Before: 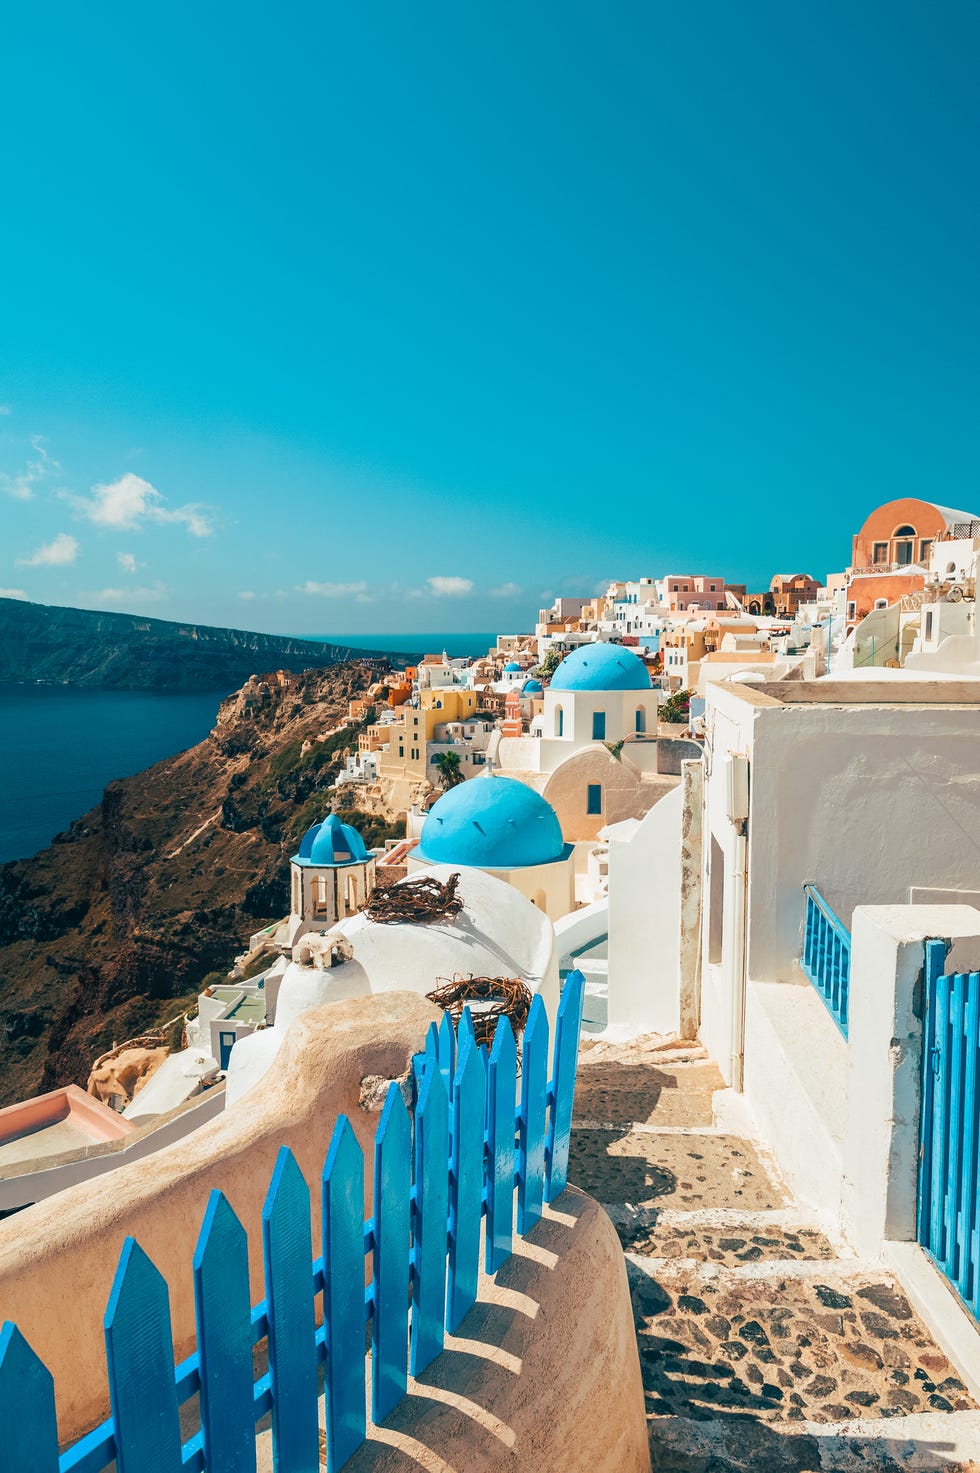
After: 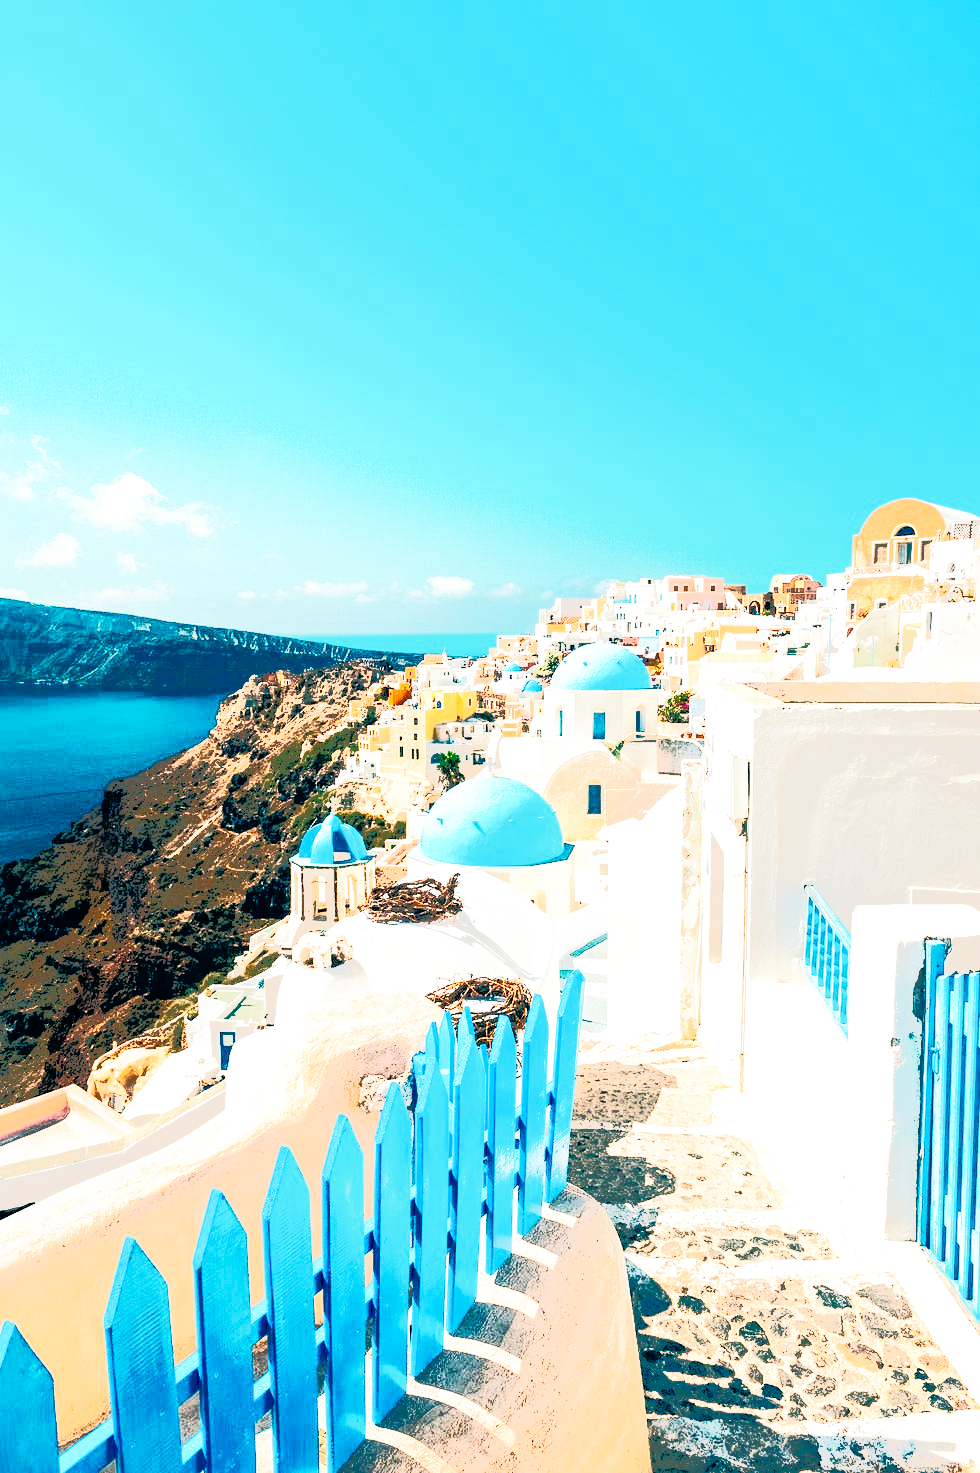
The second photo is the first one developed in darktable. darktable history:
tone equalizer: -7 EV -0.635 EV, -6 EV 1.03 EV, -5 EV -0.468 EV, -4 EV 0.44 EV, -3 EV 0.429 EV, -2 EV 0.125 EV, -1 EV -0.141 EV, +0 EV -0.416 EV, edges refinement/feathering 500, mask exposure compensation -1.57 EV, preserve details no
color correction: highlights b* 0.019
exposure: black level correction 0.005, exposure 0.41 EV, compensate highlight preservation false
base curve: curves: ch0 [(0, 0) (0.007, 0.004) (0.027, 0.03) (0.046, 0.07) (0.207, 0.54) (0.442, 0.872) (0.673, 0.972) (1, 1)], preserve colors none
